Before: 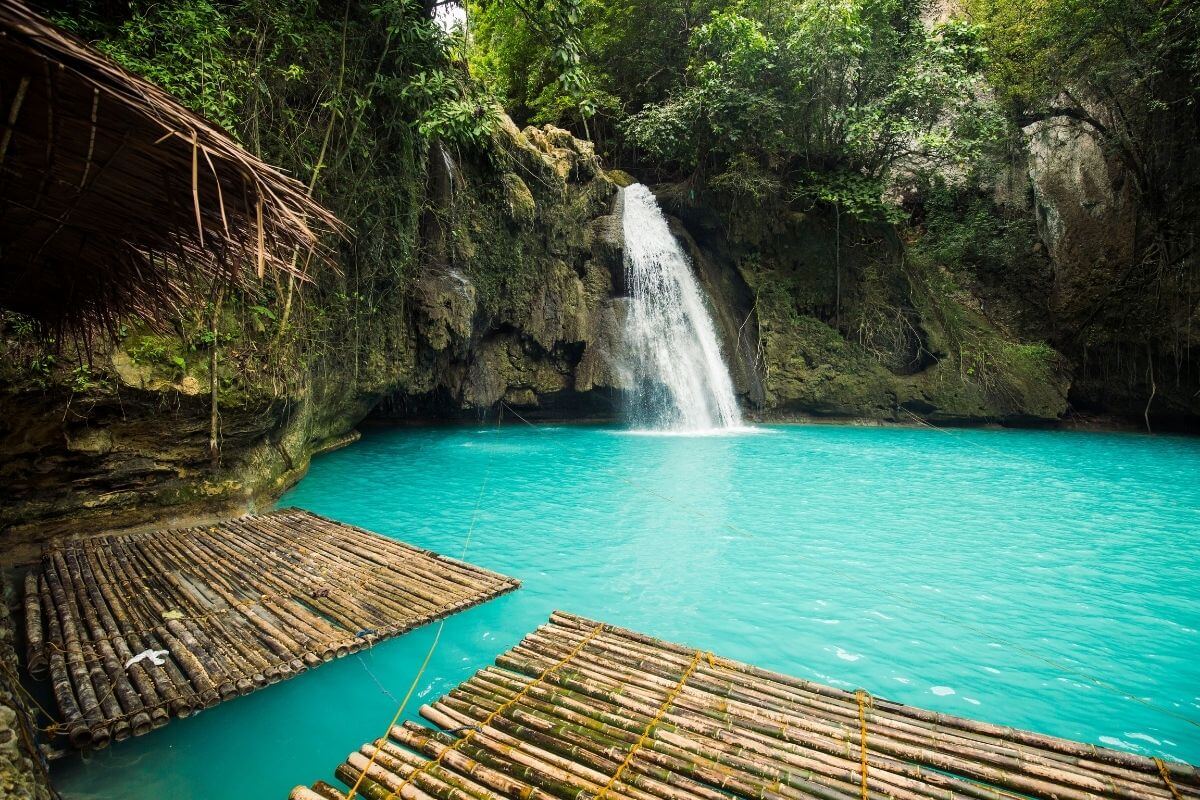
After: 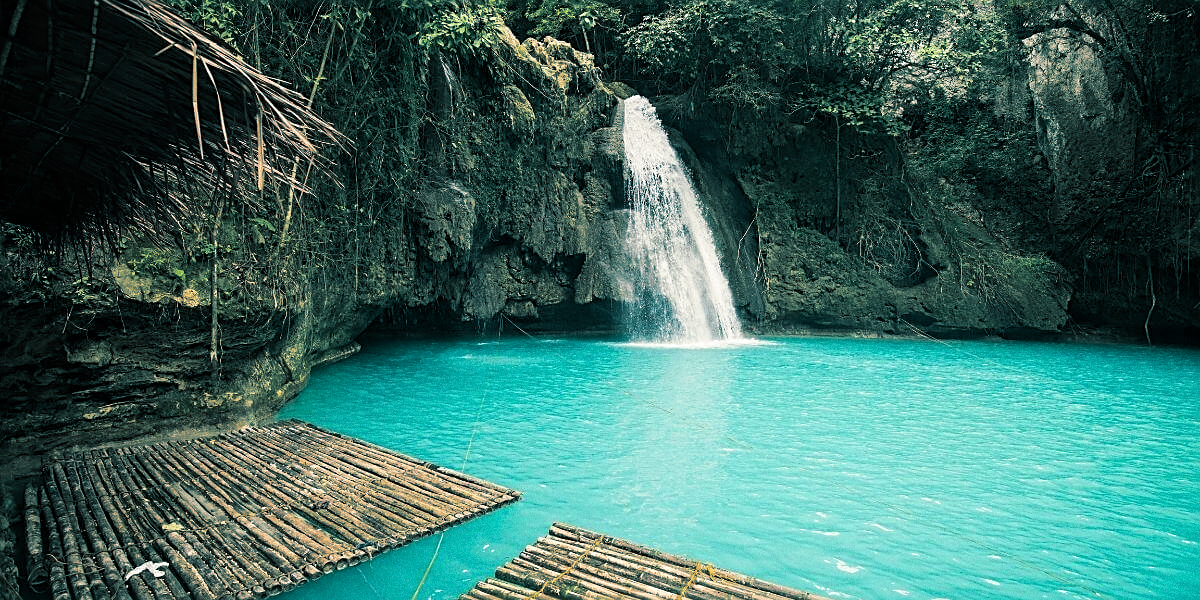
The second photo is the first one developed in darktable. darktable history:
grain: coarseness 0.09 ISO
split-toning: shadows › hue 186.43°, highlights › hue 49.29°, compress 30.29%
sharpen: on, module defaults
crop: top 11.038%, bottom 13.962%
